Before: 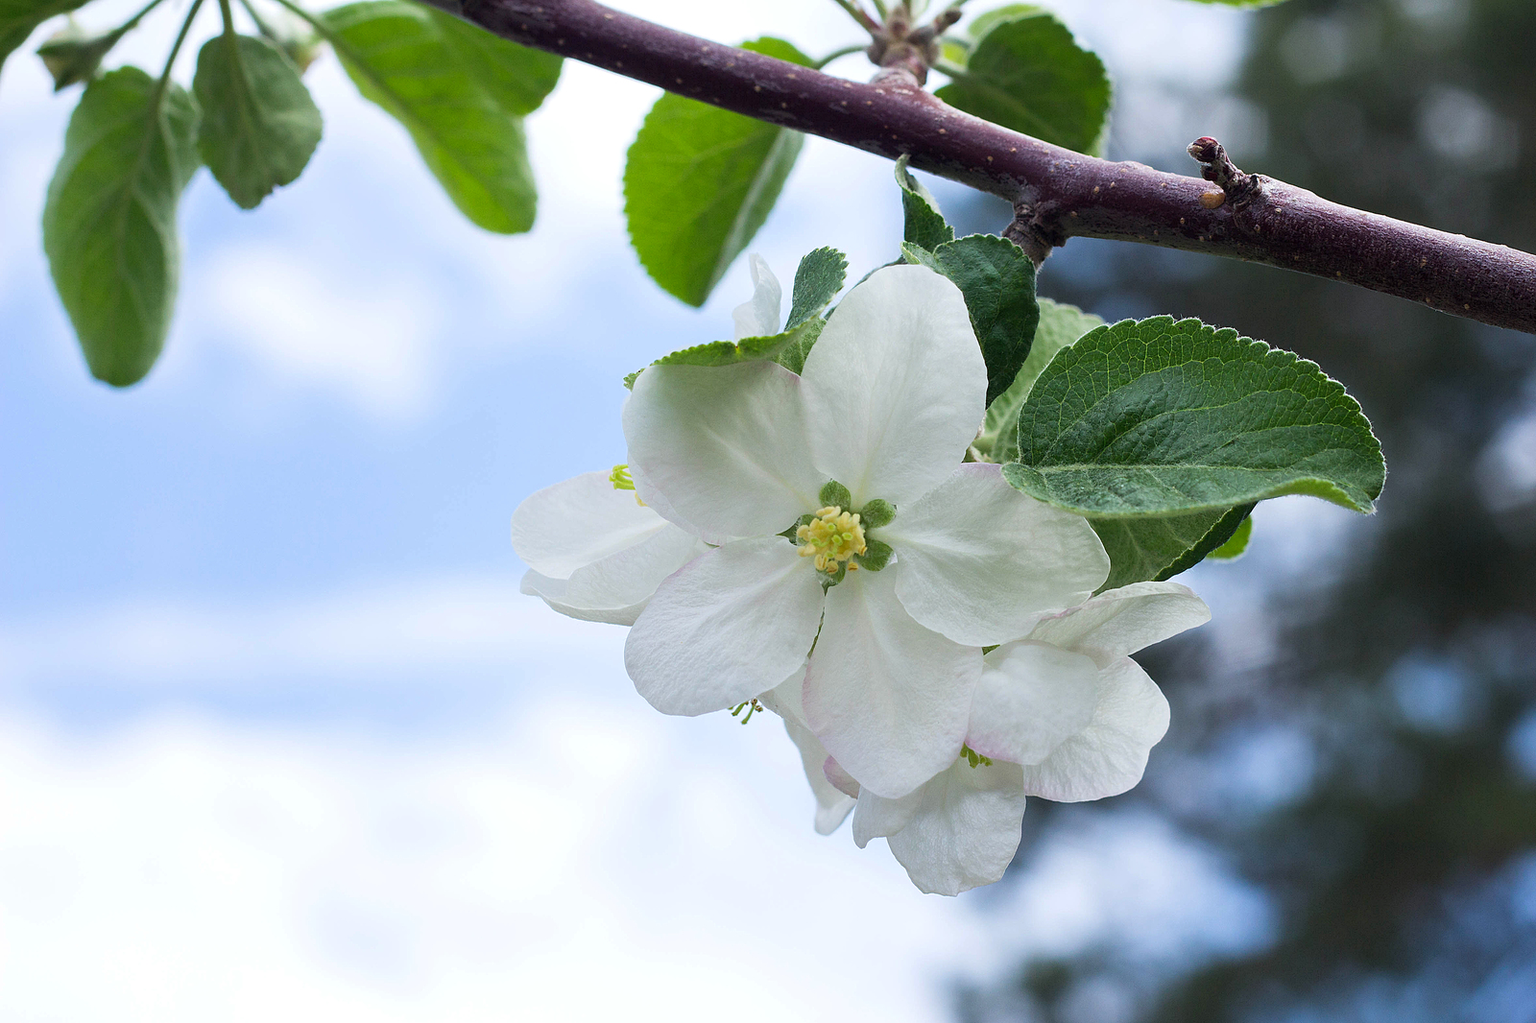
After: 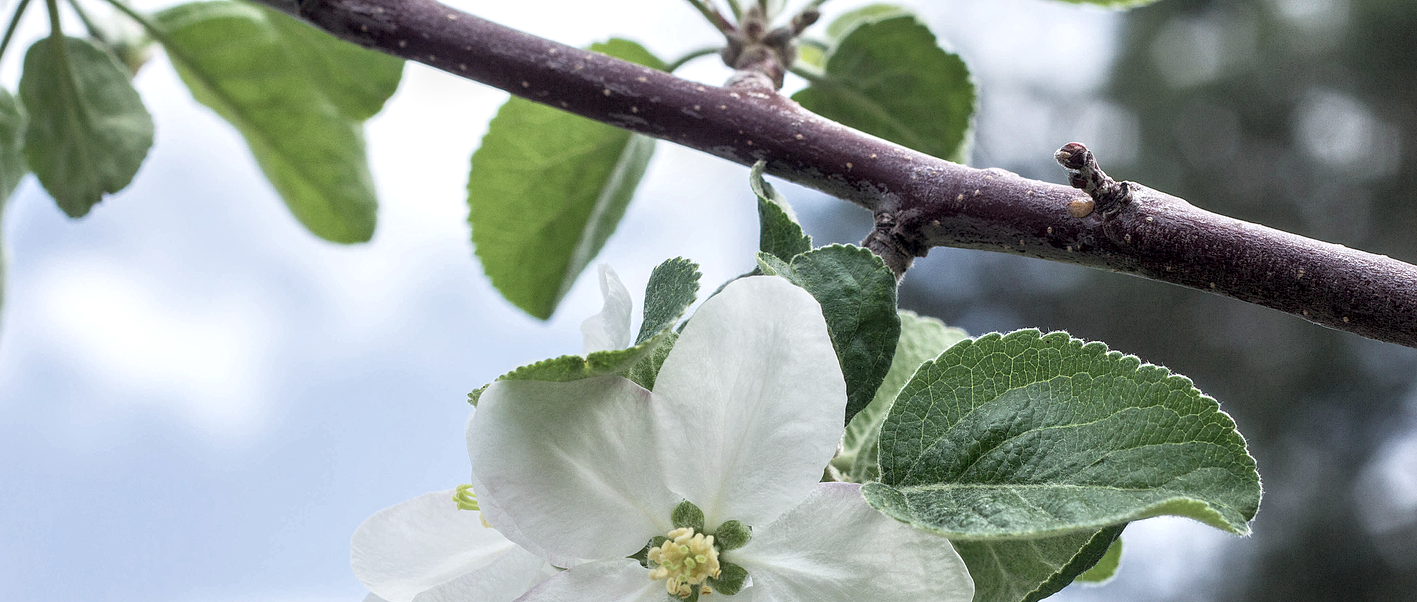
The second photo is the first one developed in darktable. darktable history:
crop and rotate: left 11.393%, bottom 43.49%
local contrast: highlights 61%, detail 143%, midtone range 0.424
contrast brightness saturation: contrast 0.098, saturation -0.378
tone equalizer: -8 EV 1 EV, -7 EV 0.961 EV, -6 EV 0.974 EV, -5 EV 0.987 EV, -4 EV 1.01 EV, -3 EV 0.746 EV, -2 EV 0.506 EV, -1 EV 0.228 EV
